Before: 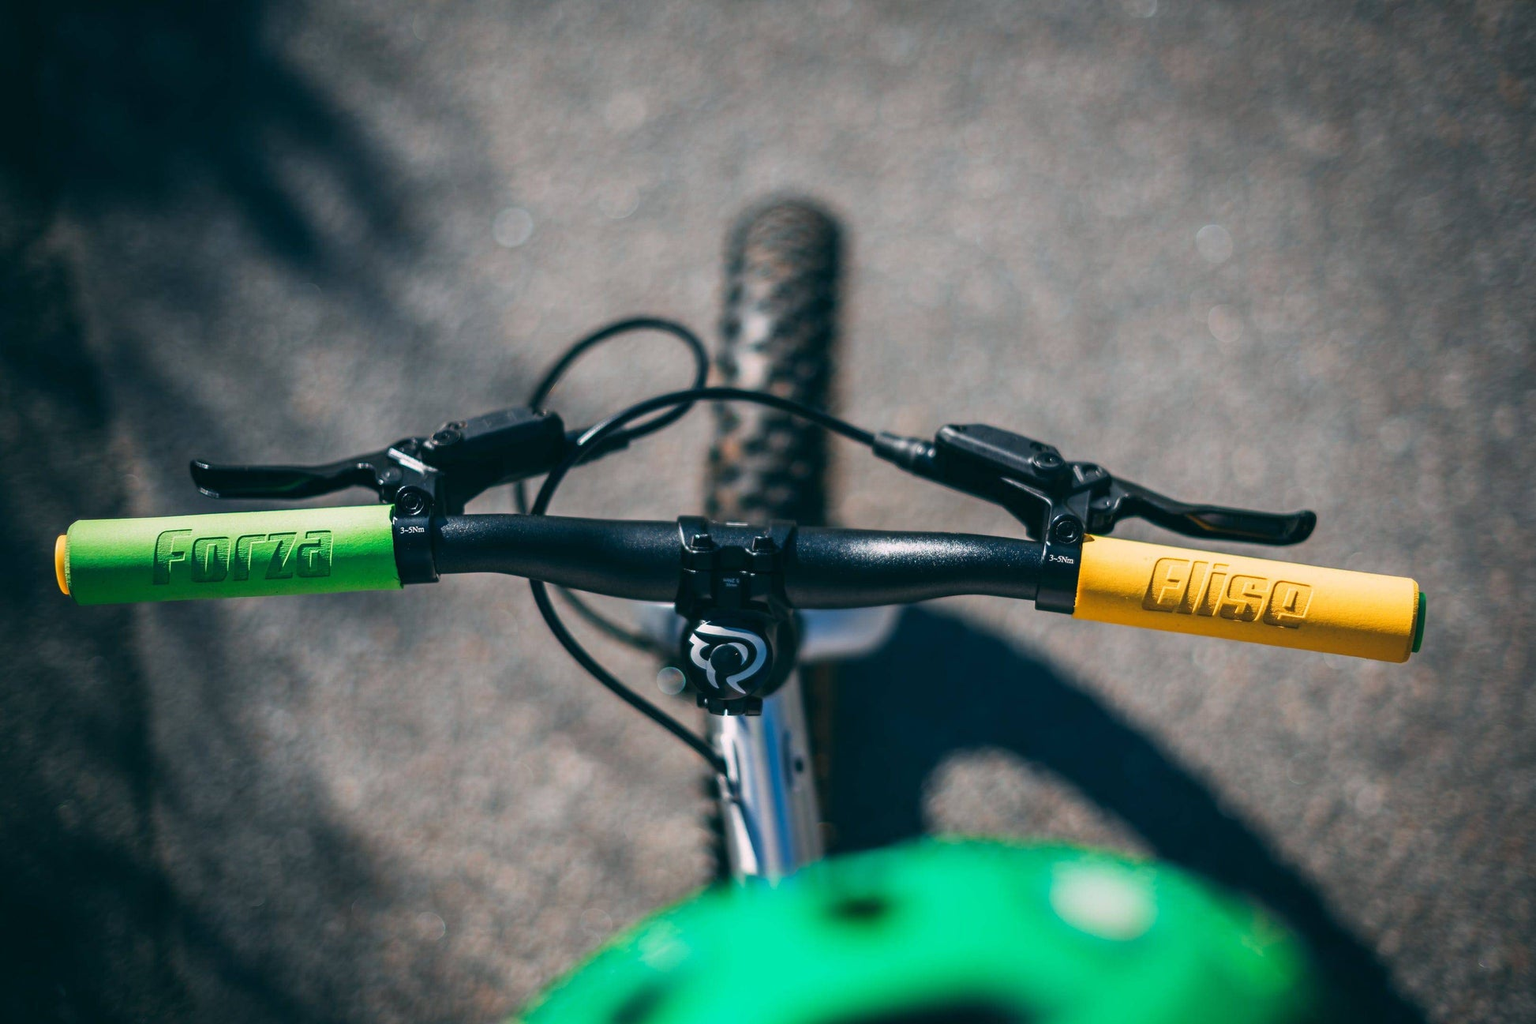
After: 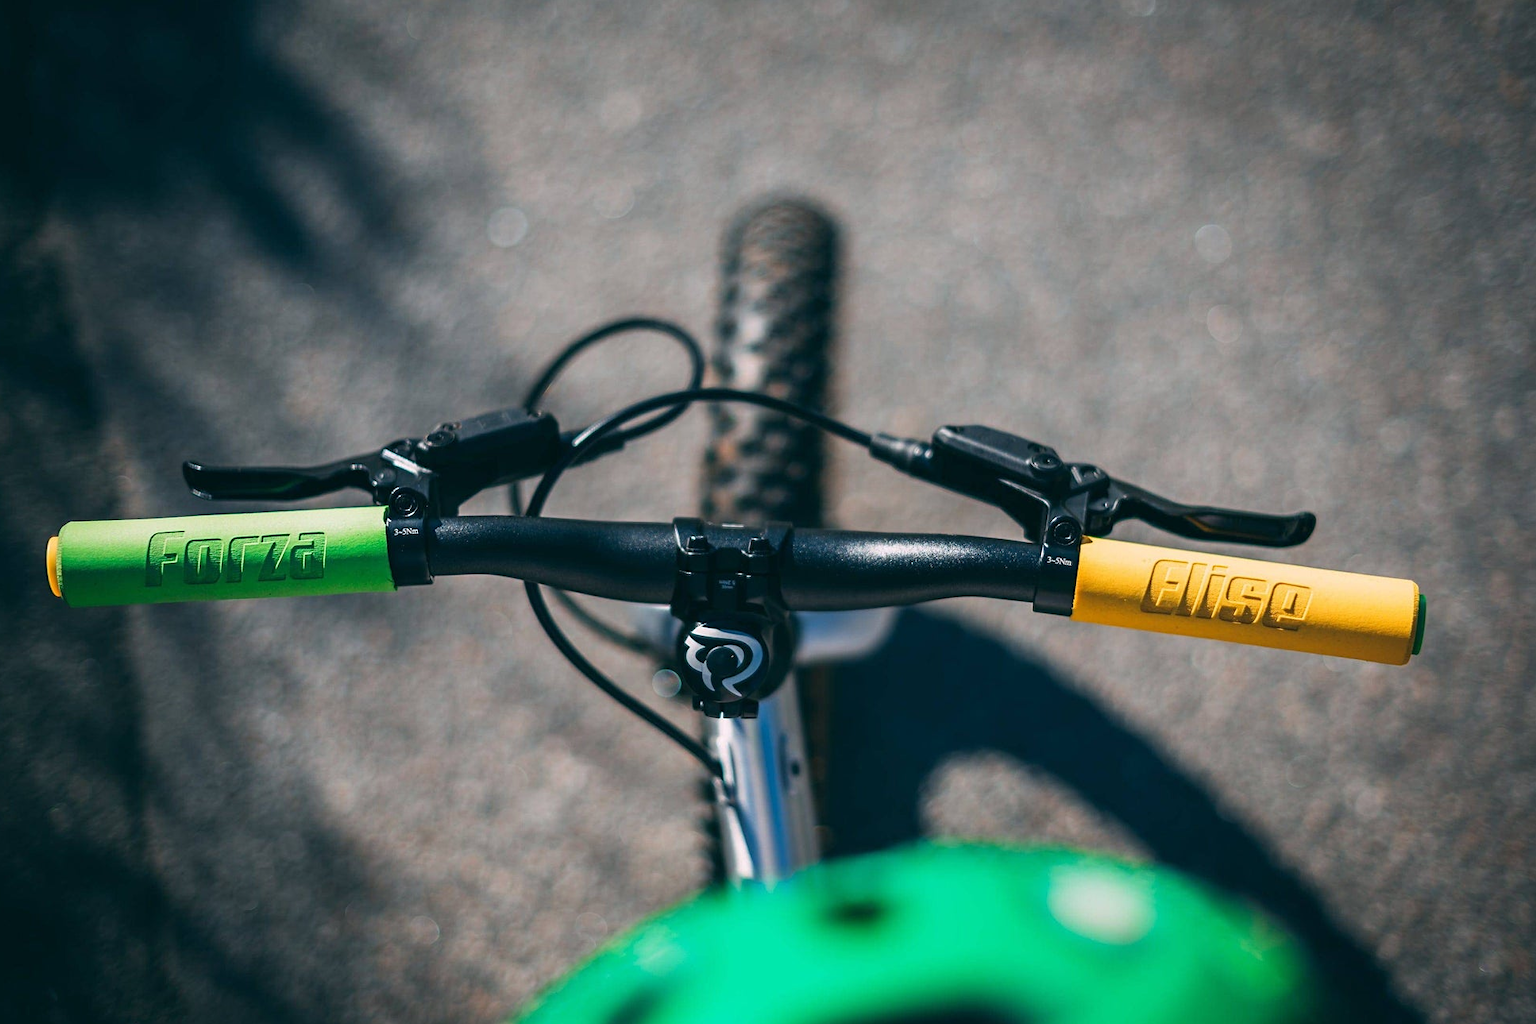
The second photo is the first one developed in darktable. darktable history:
crop and rotate: left 0.614%, top 0.179%, bottom 0.309%
sharpen: amount 0.2
